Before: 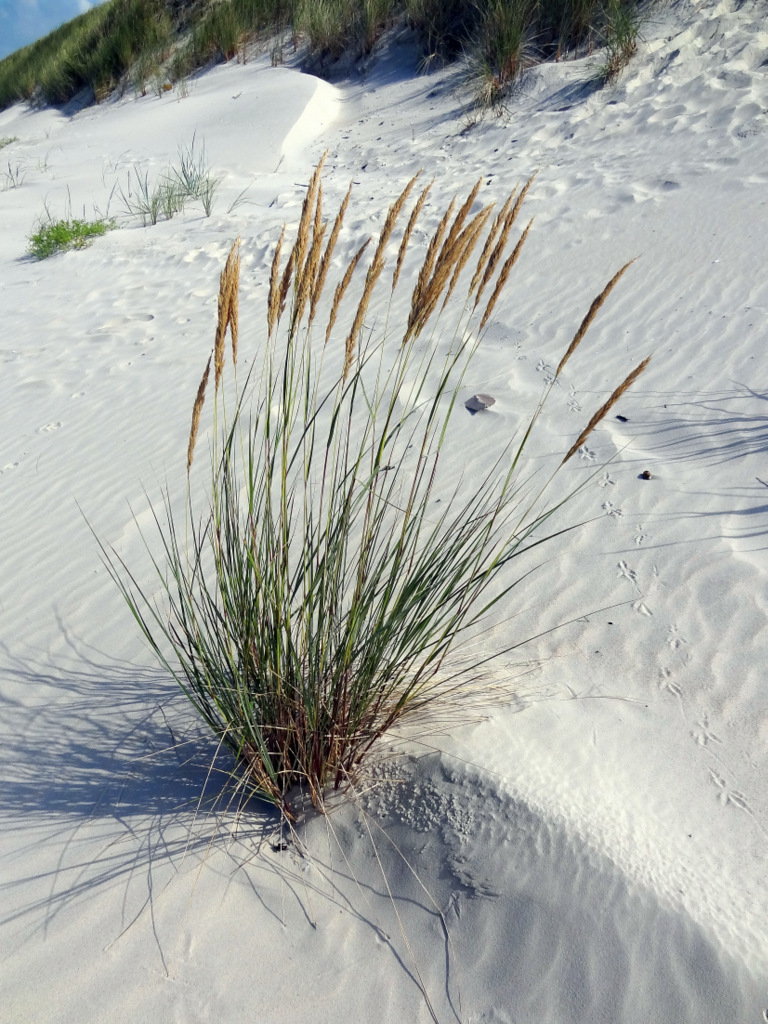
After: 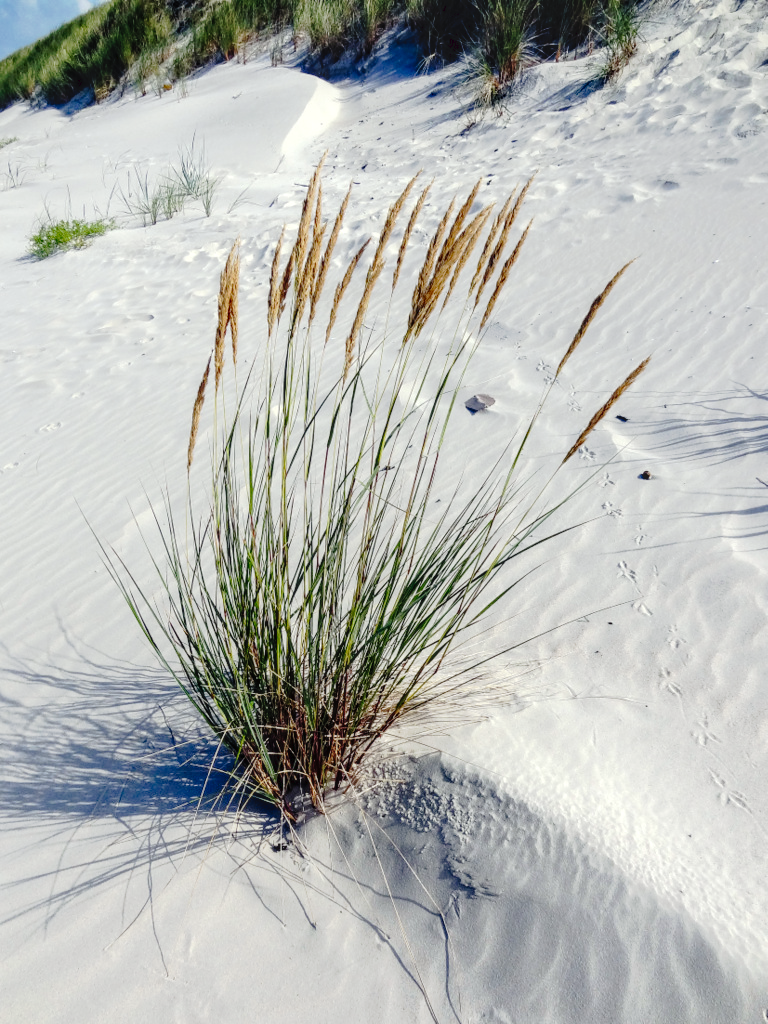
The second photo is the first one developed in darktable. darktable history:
levels: mode automatic
local contrast: detail 130%
tone curve: curves: ch0 [(0, 0) (0.003, 0.051) (0.011, 0.052) (0.025, 0.055) (0.044, 0.062) (0.069, 0.068) (0.1, 0.077) (0.136, 0.098) (0.177, 0.145) (0.224, 0.223) (0.277, 0.314) (0.335, 0.43) (0.399, 0.518) (0.468, 0.591) (0.543, 0.656) (0.623, 0.726) (0.709, 0.809) (0.801, 0.857) (0.898, 0.918) (1, 1)], preserve colors none
